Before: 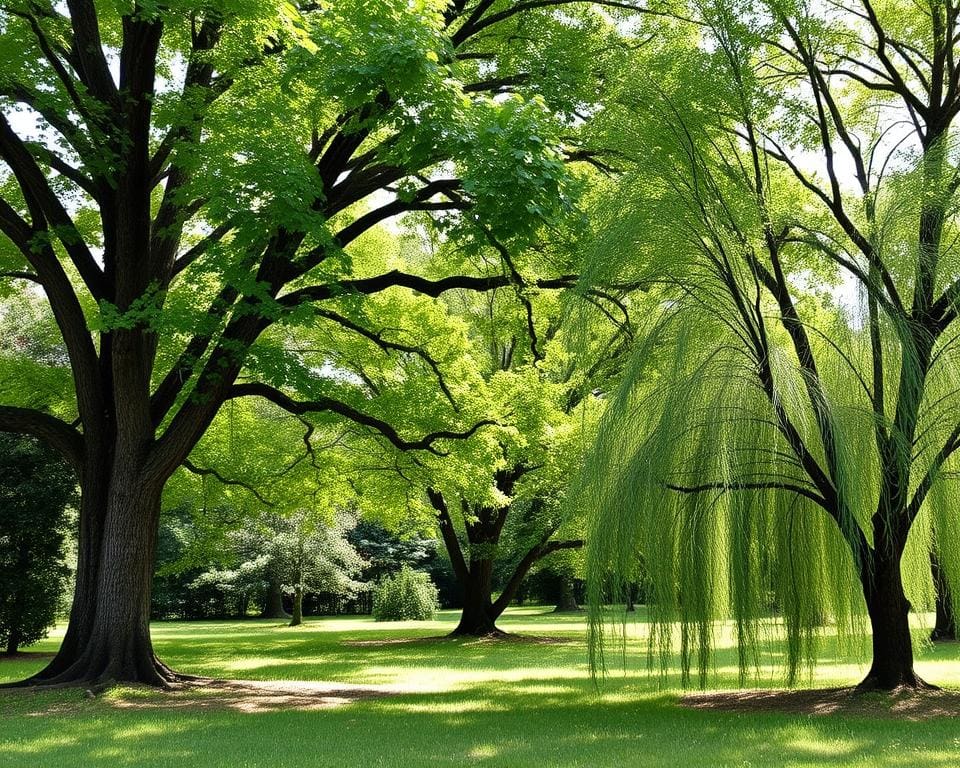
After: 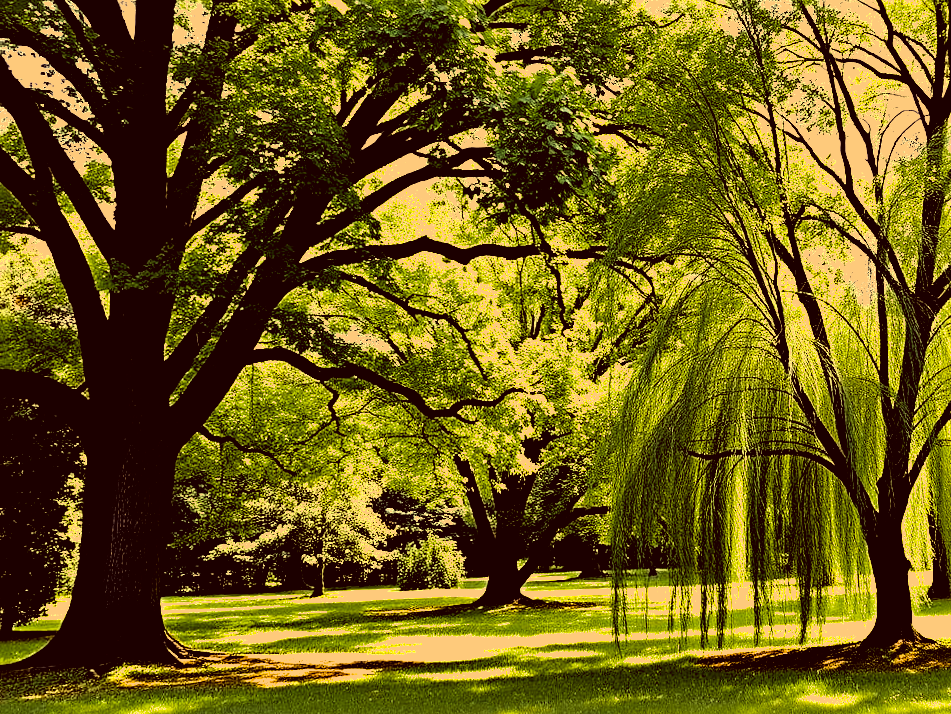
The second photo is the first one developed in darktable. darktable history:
color balance rgb: perceptual saturation grading › global saturation 25%, perceptual brilliance grading › mid-tones 10%, perceptual brilliance grading › shadows 15%, global vibrance 20%
filmic rgb: black relative exposure -8.2 EV, white relative exposure 2.2 EV, threshold 3 EV, hardness 7.11, latitude 85.74%, contrast 1.696, highlights saturation mix -4%, shadows ↔ highlights balance -2.69%, color science v5 (2021), contrast in shadows safe, contrast in highlights safe, enable highlight reconstruction true
color correction: highlights a* 10.12, highlights b* 39.04, shadows a* 14.62, shadows b* 3.37
rgb levels: levels [[0.034, 0.472, 0.904], [0, 0.5, 1], [0, 0.5, 1]]
color zones: curves: ch0 [(0.11, 0.396) (0.195, 0.36) (0.25, 0.5) (0.303, 0.412) (0.357, 0.544) (0.75, 0.5) (0.967, 0.328)]; ch1 [(0, 0.468) (0.112, 0.512) (0.202, 0.6) (0.25, 0.5) (0.307, 0.352) (0.357, 0.544) (0.75, 0.5) (0.963, 0.524)]
sharpen: radius 4
rotate and perspective: rotation 0.679°, lens shift (horizontal) 0.136, crop left 0.009, crop right 0.991, crop top 0.078, crop bottom 0.95
